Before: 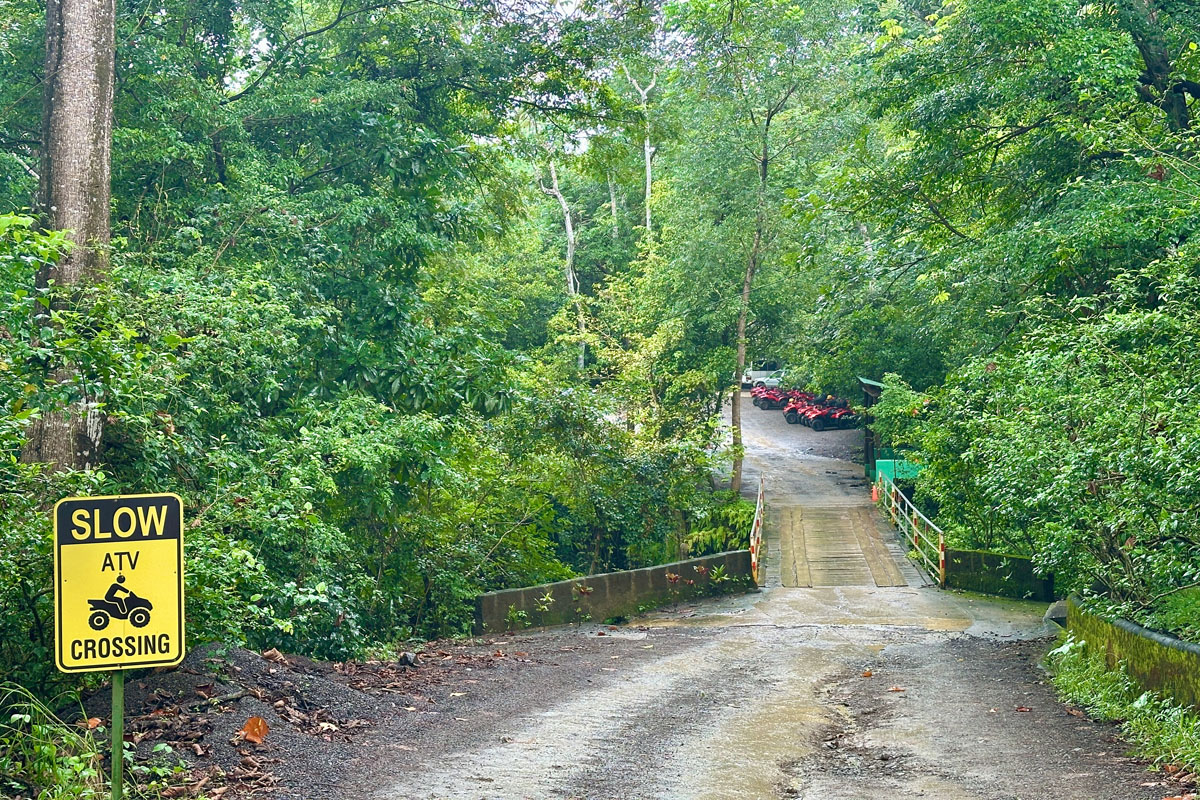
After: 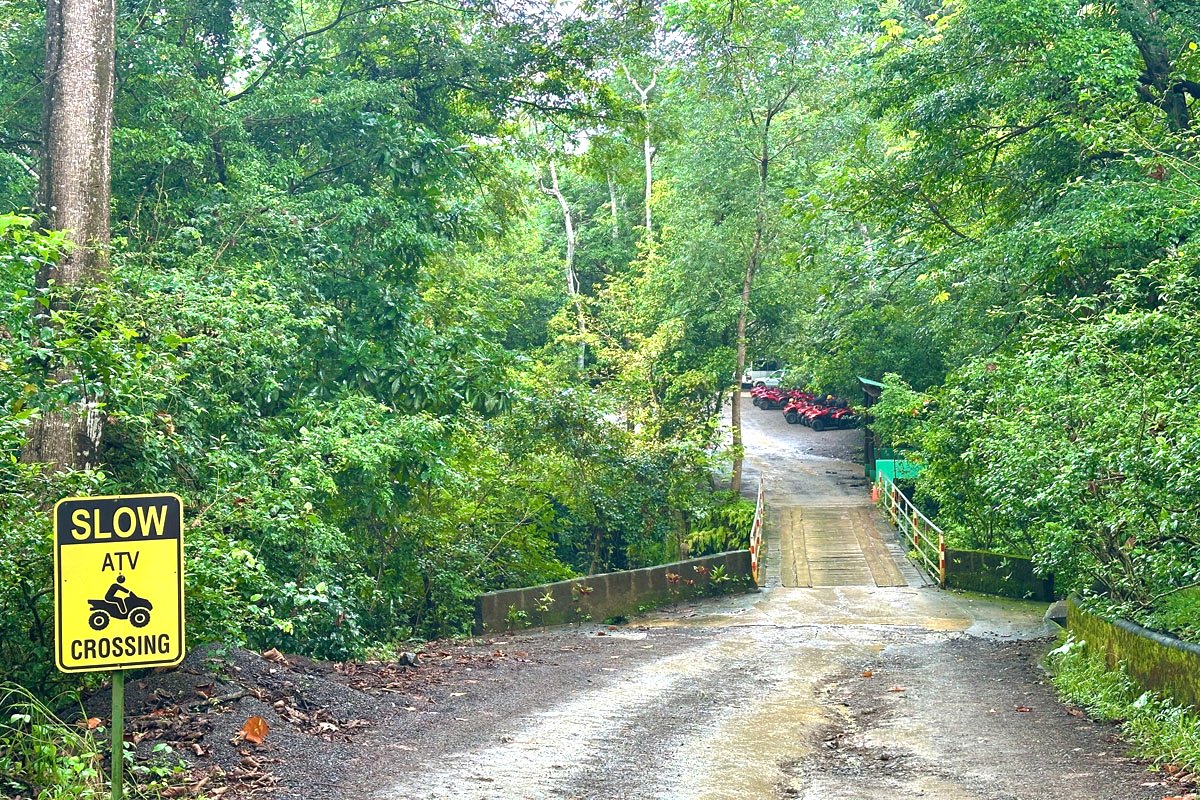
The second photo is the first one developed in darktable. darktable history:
base curve: curves: ch0 [(0, 0) (0.74, 0.67) (1, 1)], preserve colors none
exposure: exposure 0.523 EV, compensate exposure bias true, compensate highlight preservation false
